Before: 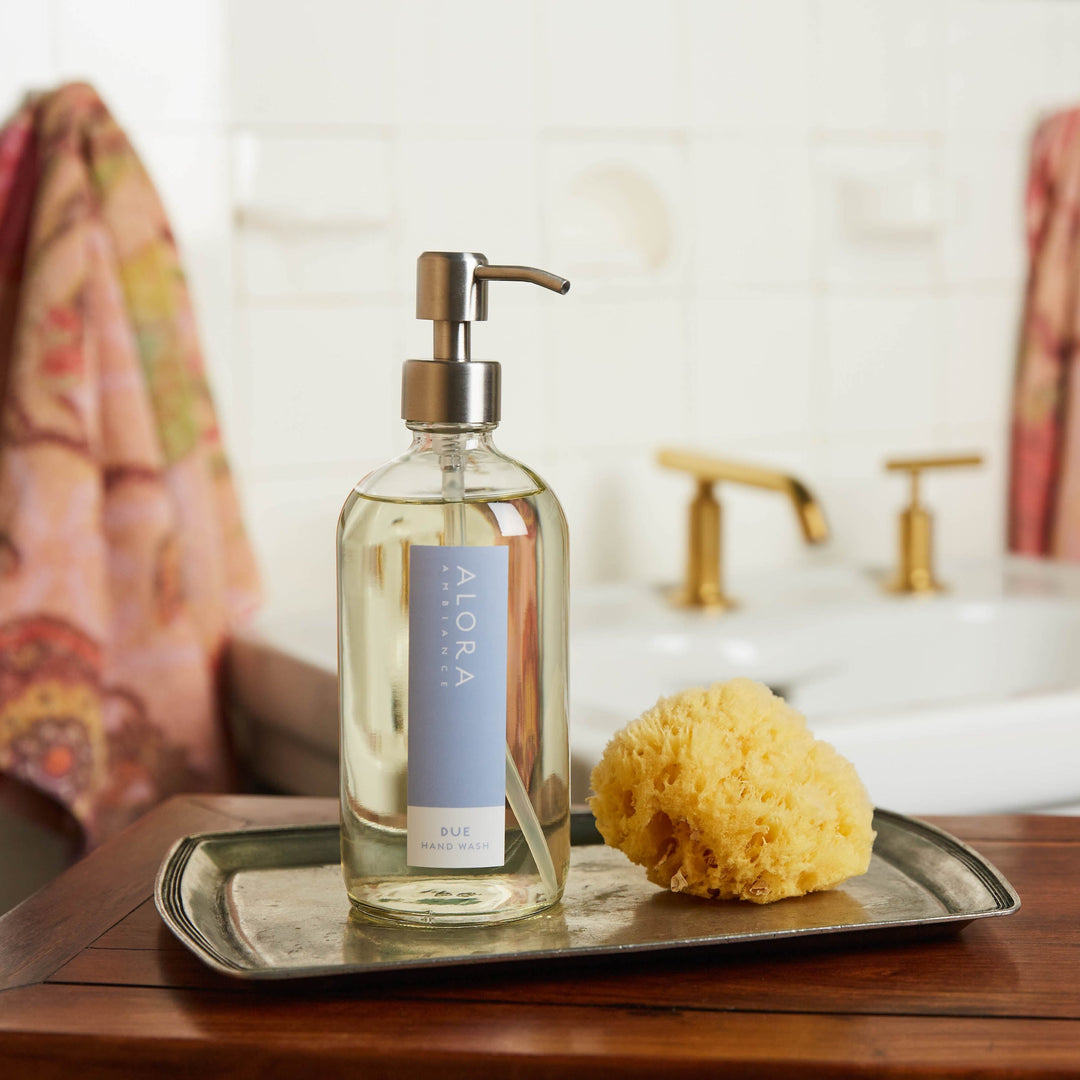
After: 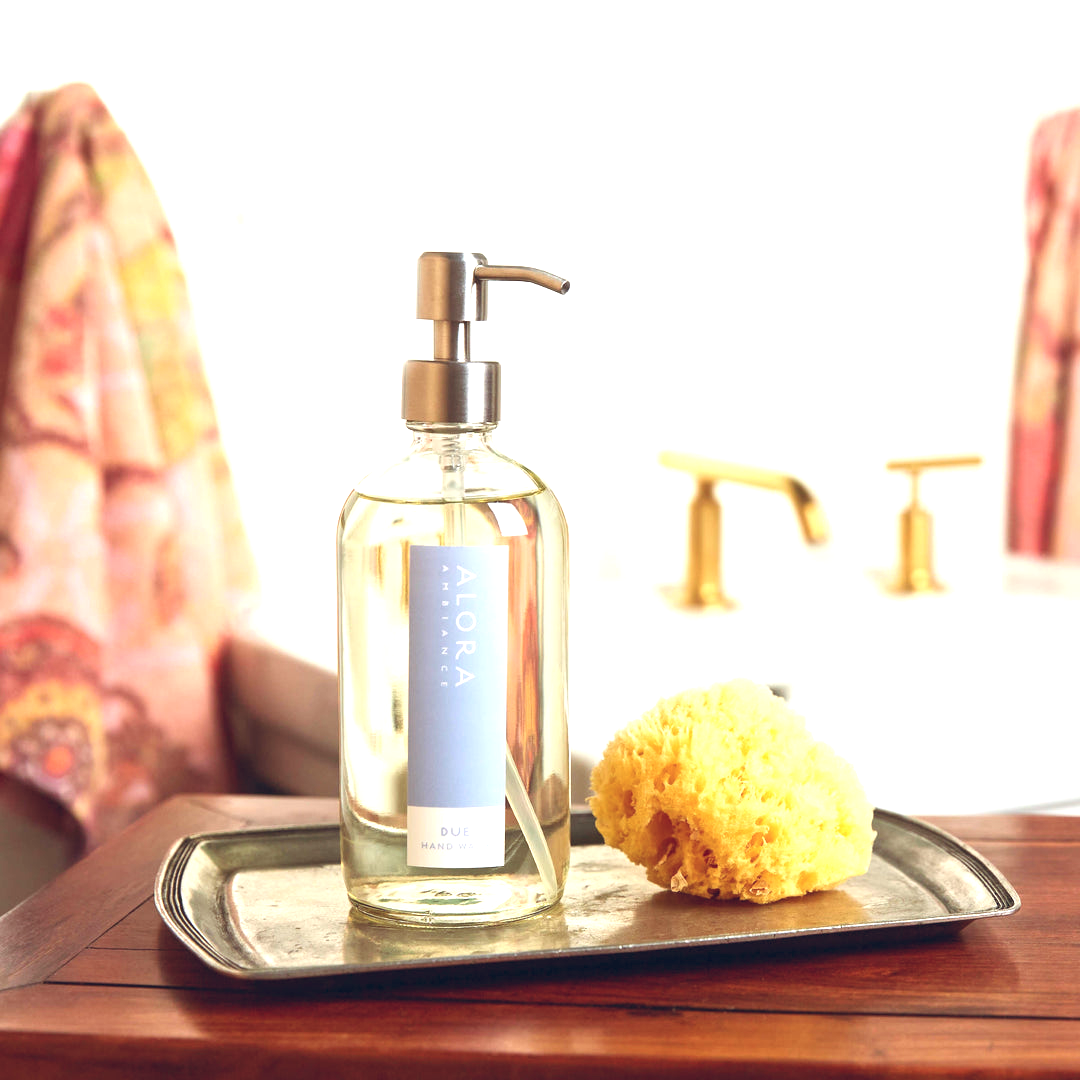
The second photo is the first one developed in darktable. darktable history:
exposure: black level correction 0, exposure 1.1 EV, compensate highlight preservation false
color balance rgb: shadows lift › chroma 9.92%, shadows lift › hue 45.12°, power › luminance 3.26%, power › hue 231.93°, global offset › luminance 0.4%, global offset › chroma 0.21%, global offset › hue 255.02°
white balance: emerald 1
